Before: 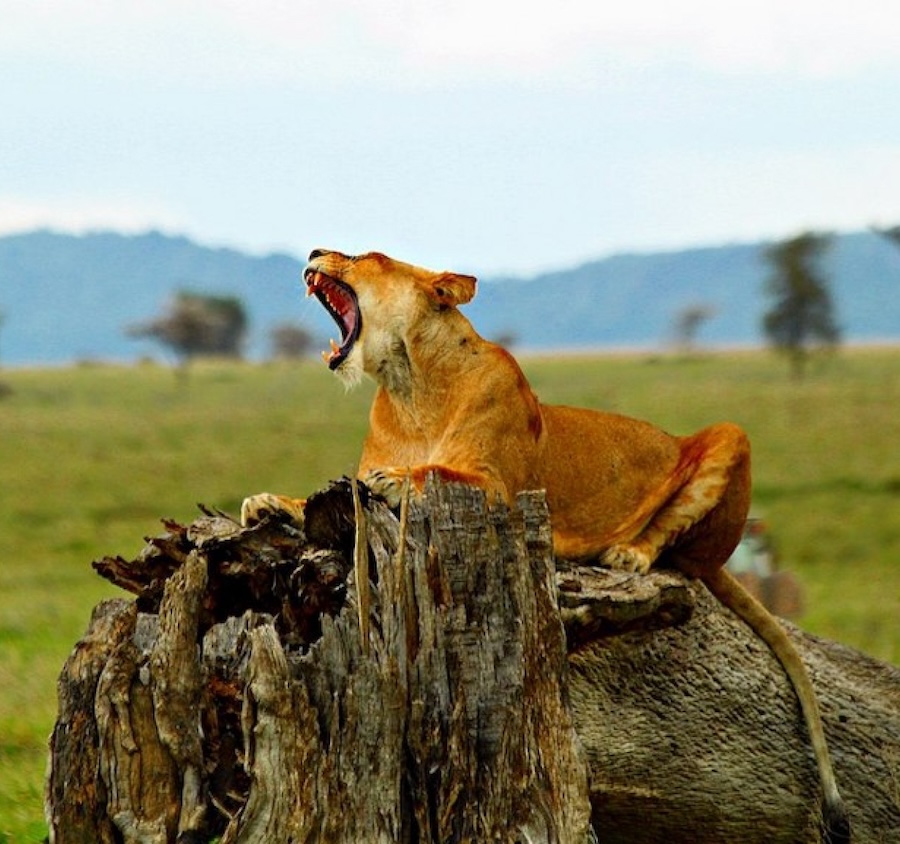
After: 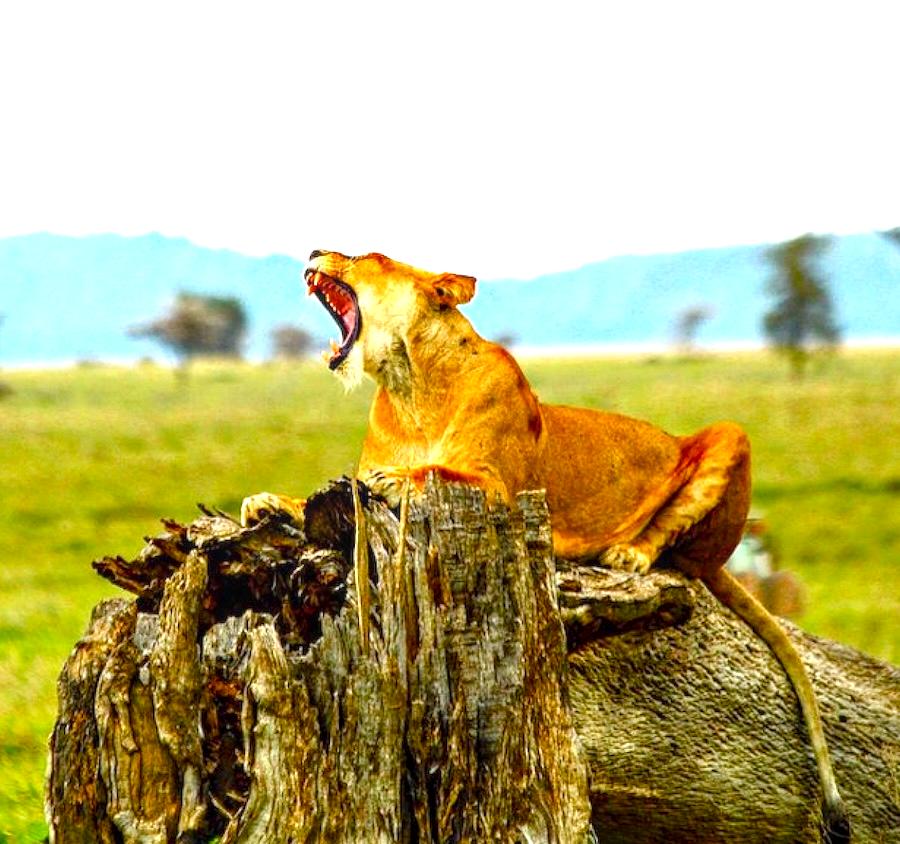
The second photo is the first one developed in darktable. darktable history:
local contrast: on, module defaults
exposure: black level correction 0, exposure 1.2 EV, compensate exposure bias true, compensate highlight preservation false
color balance rgb: perceptual saturation grading › global saturation 35%, perceptual saturation grading › highlights -25%, perceptual saturation grading › shadows 50%
